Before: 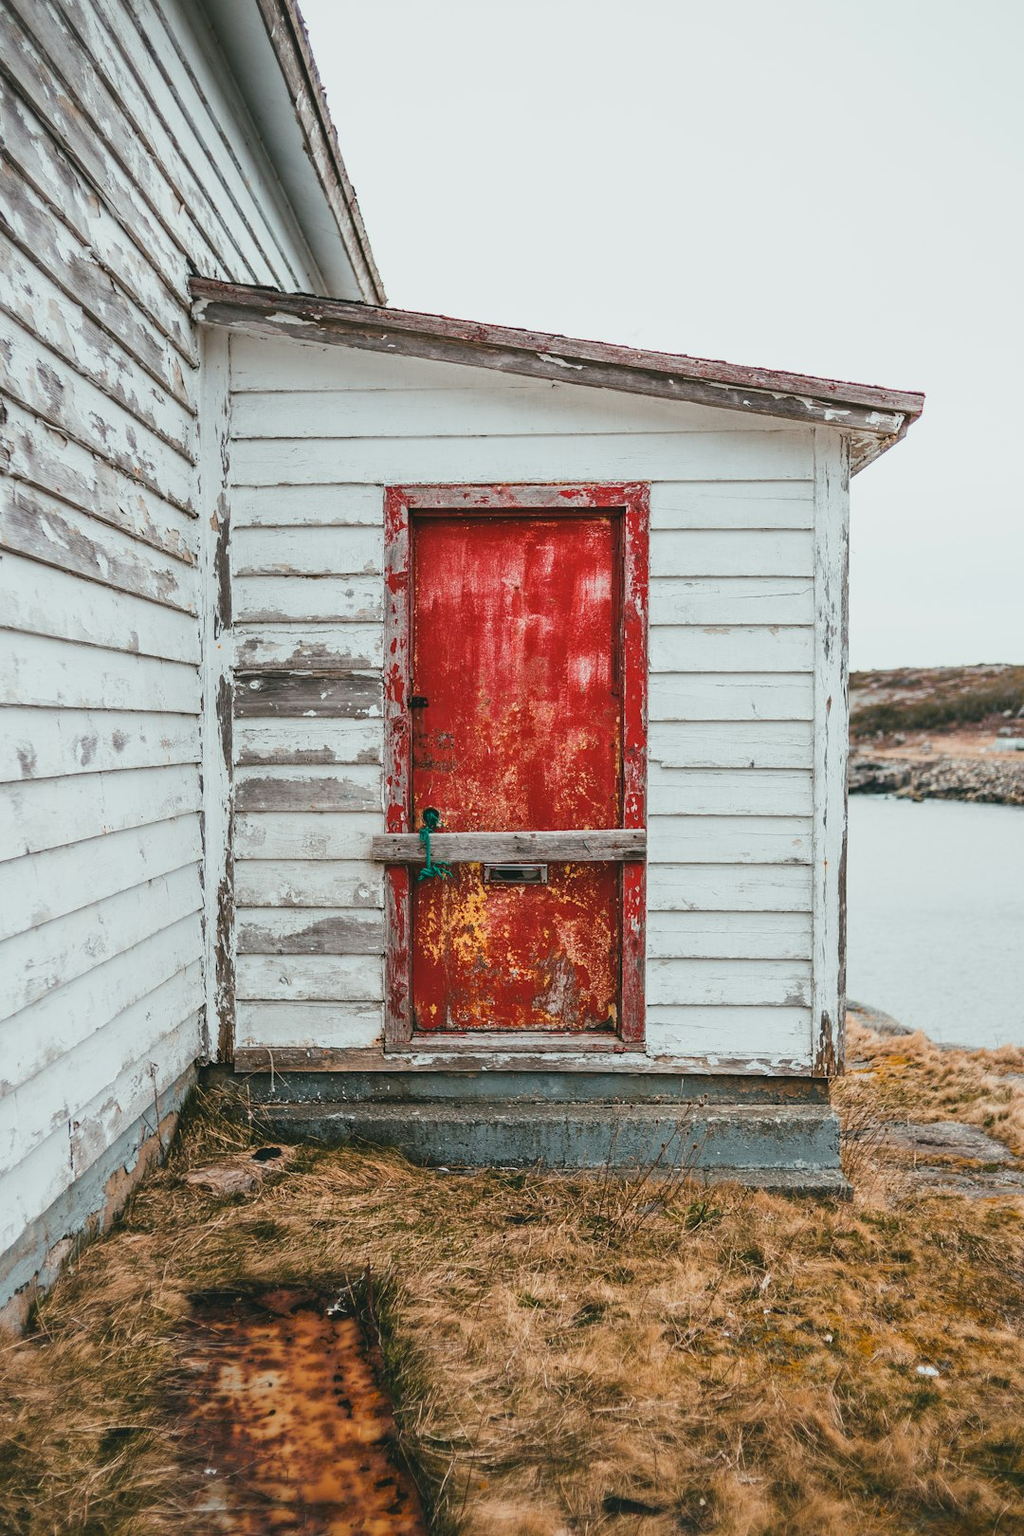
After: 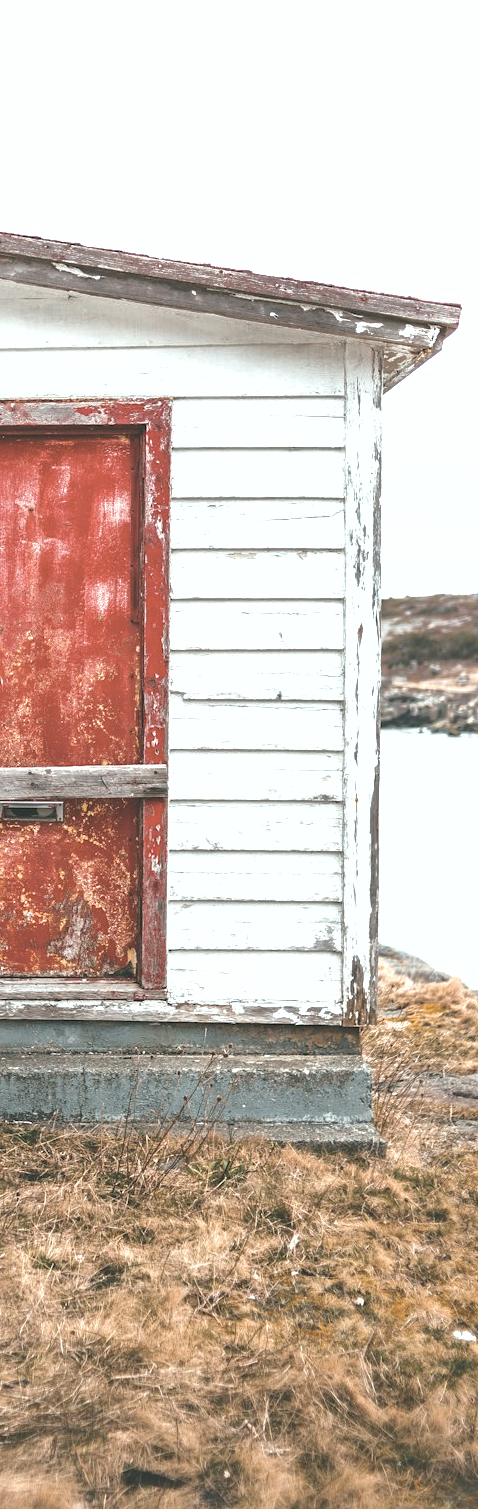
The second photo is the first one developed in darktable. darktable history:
crop: left 47.626%, top 6.822%, right 8.089%
contrast brightness saturation: contrast -0.055, saturation -0.411
exposure: exposure 1 EV, compensate highlight preservation false
shadows and highlights: on, module defaults
